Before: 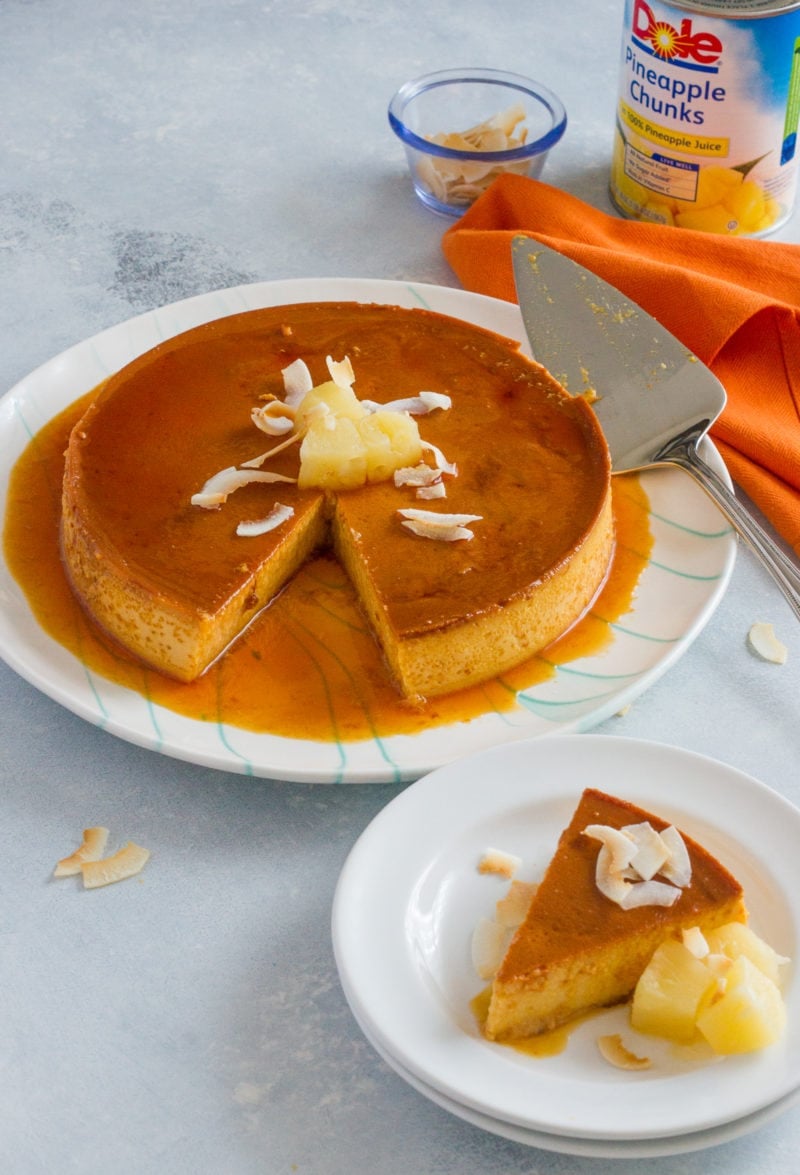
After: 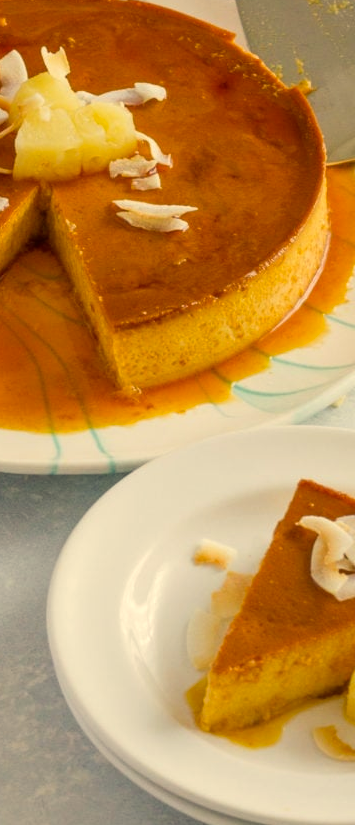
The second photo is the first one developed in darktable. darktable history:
crop: left 35.656%, top 26.37%, right 19.848%, bottom 3.392%
color correction: highlights a* 2.72, highlights b* 22.87
